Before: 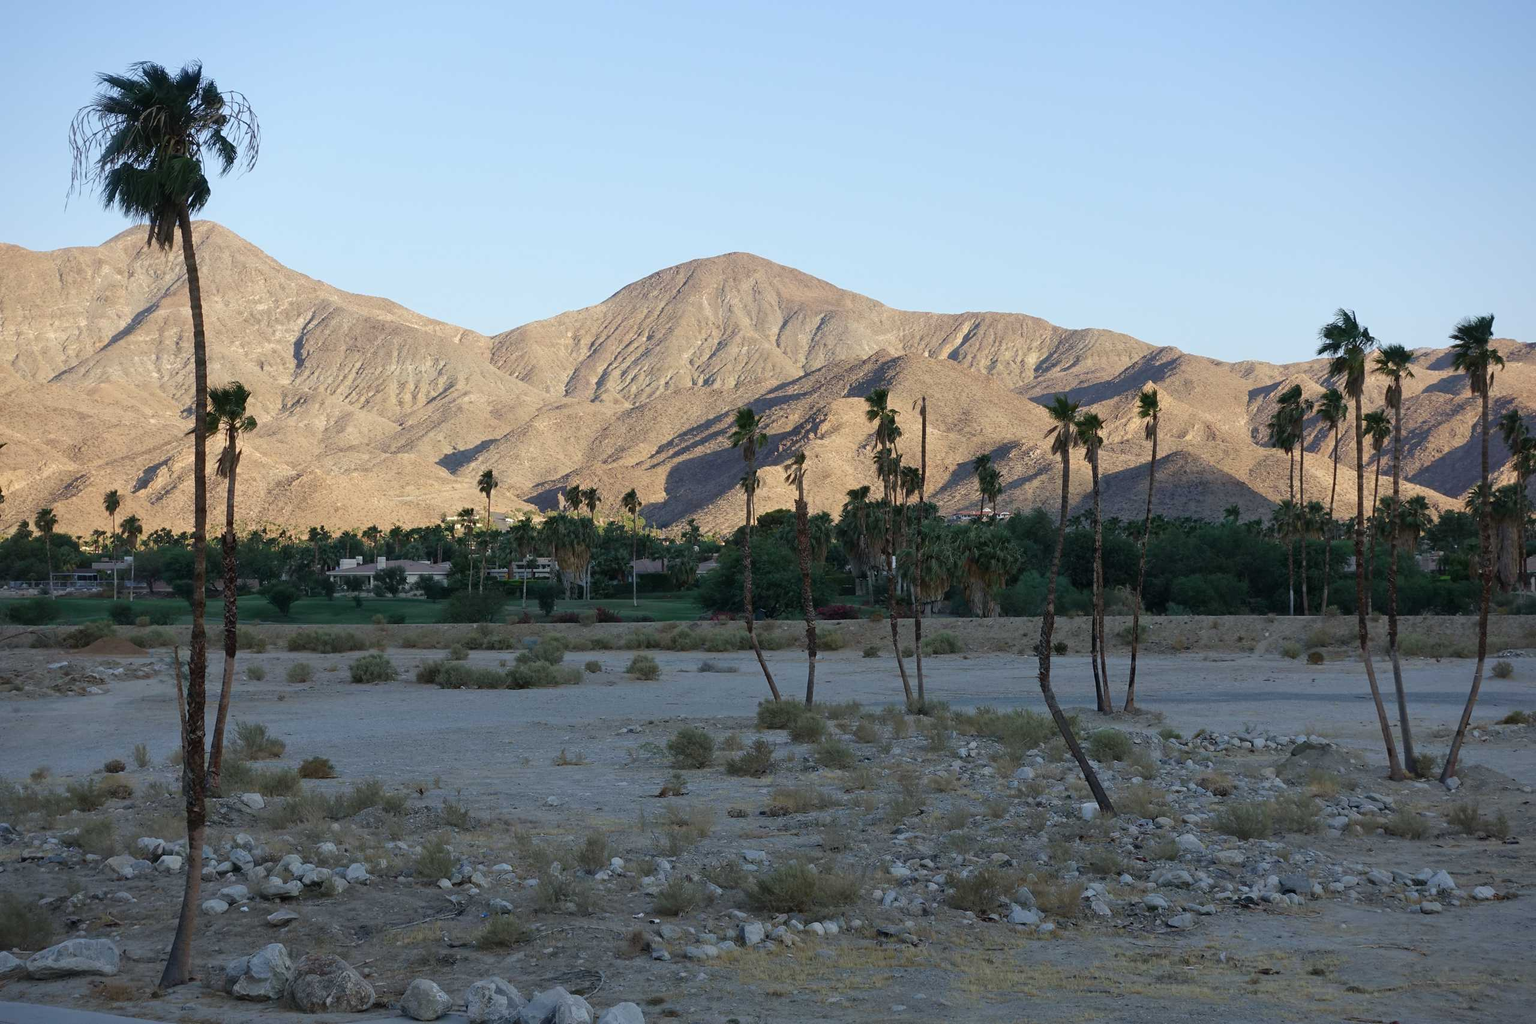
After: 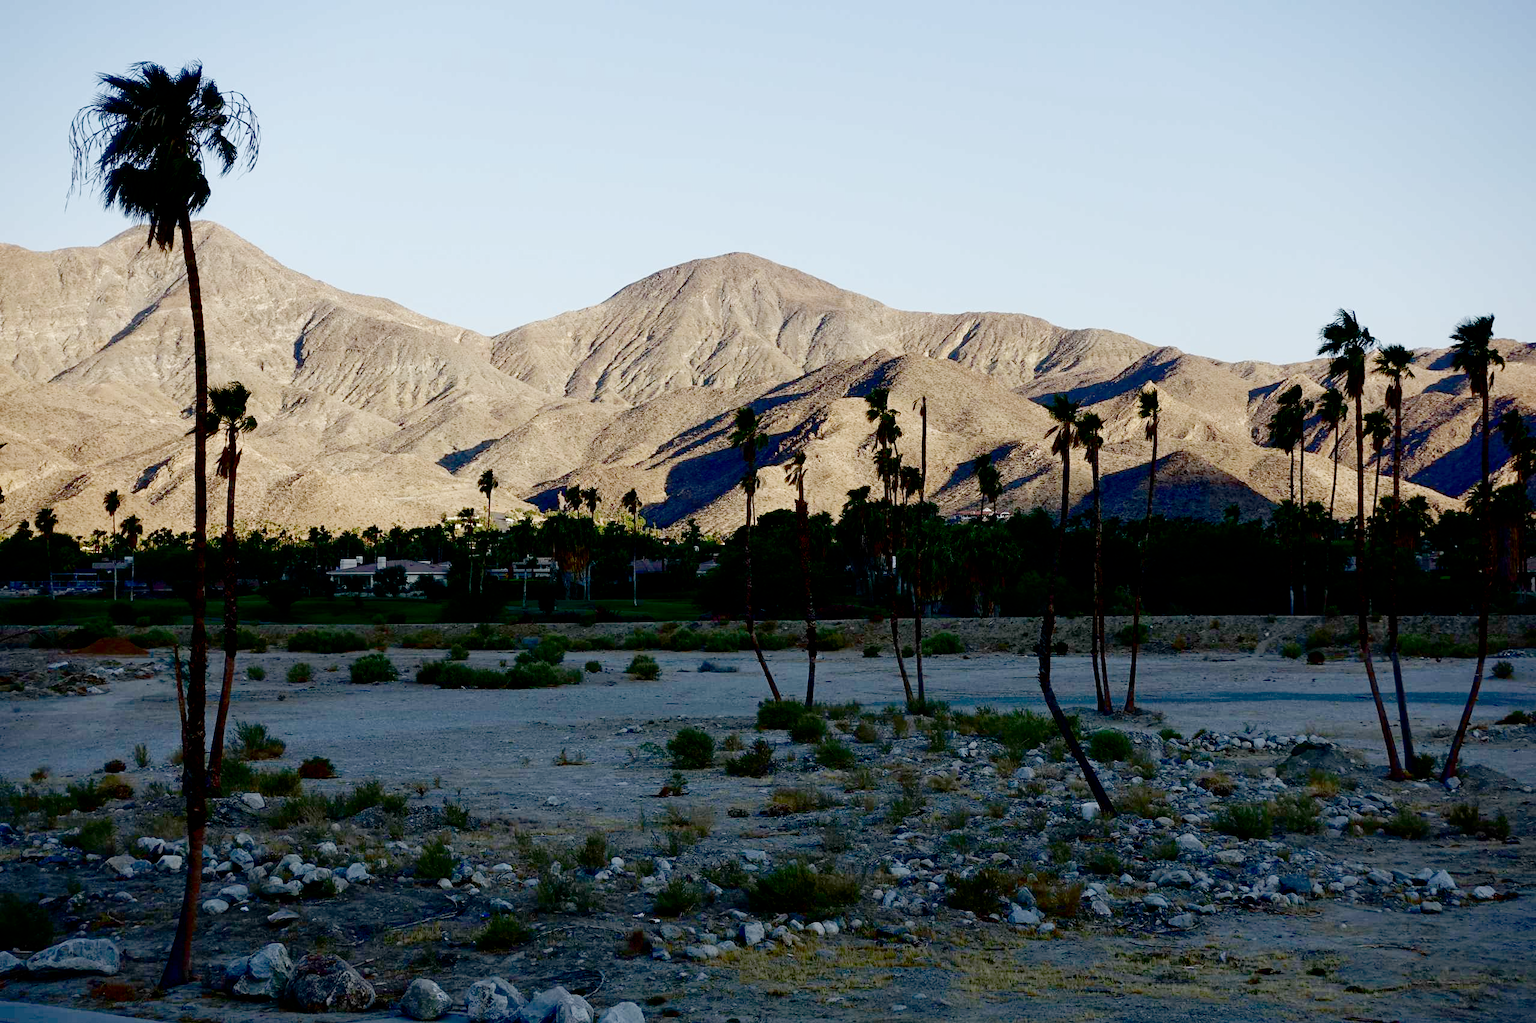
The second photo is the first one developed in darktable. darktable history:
base curve: curves: ch0 [(0, 0) (0.036, 0.01) (0.123, 0.254) (0.258, 0.504) (0.507, 0.748) (1, 1)], preserve colors none
contrast brightness saturation: contrast 0.09, brightness -0.59, saturation 0.17
